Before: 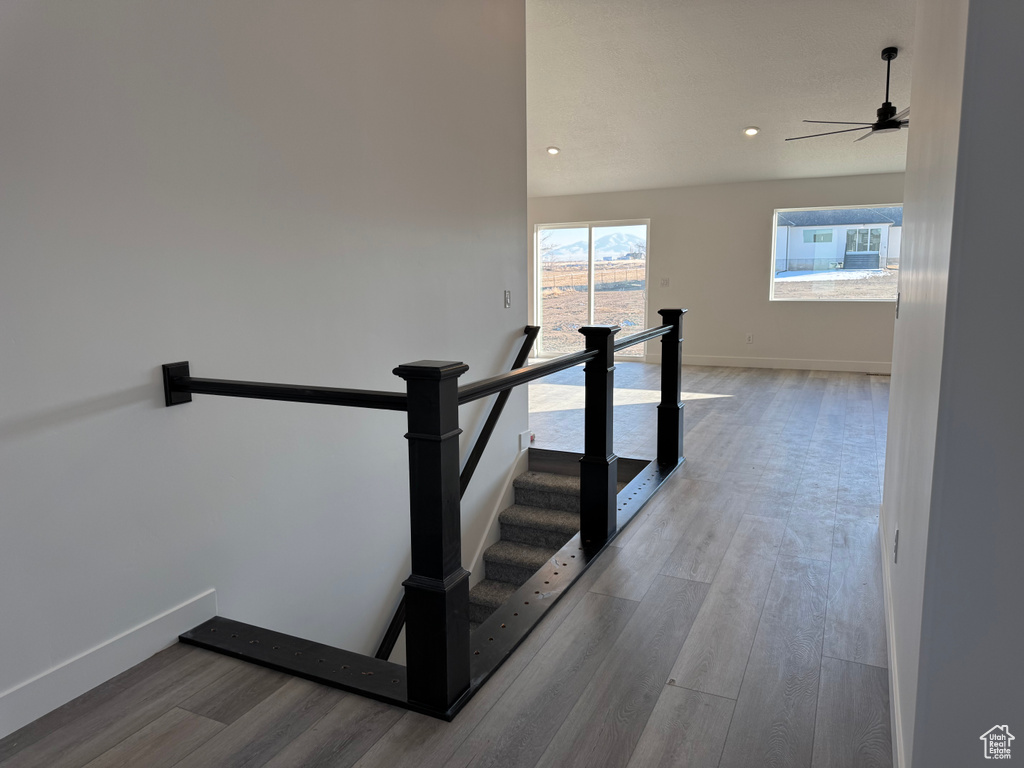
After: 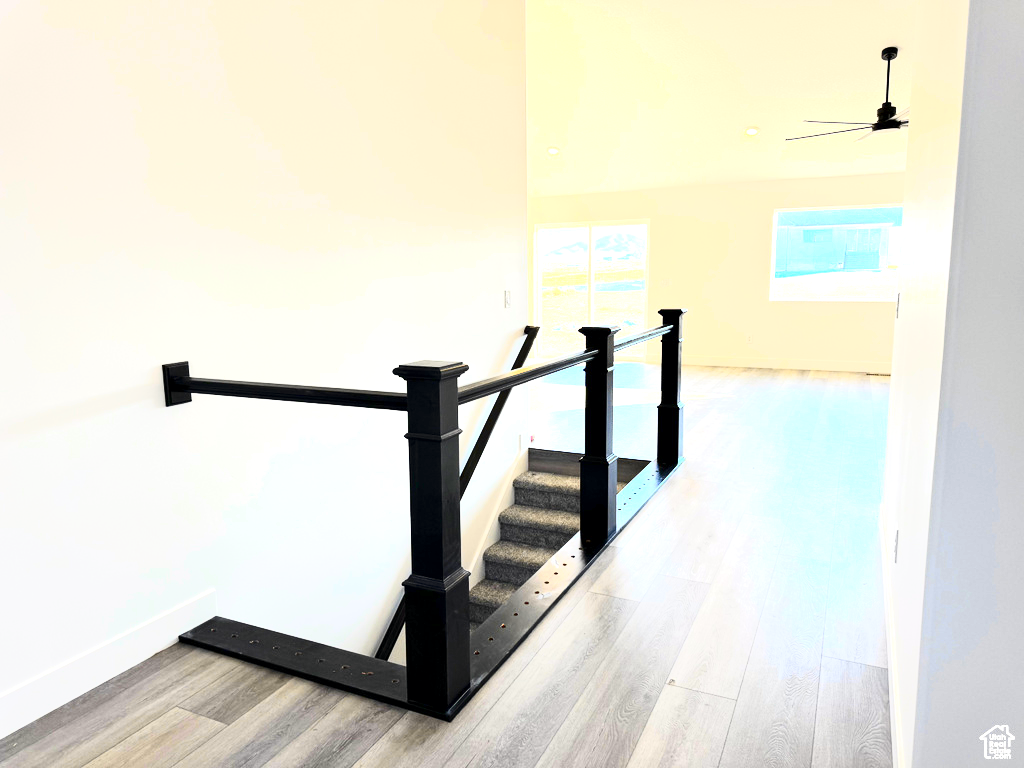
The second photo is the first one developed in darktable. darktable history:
tone curve: curves: ch0 [(0, 0) (0.187, 0.12) (0.384, 0.363) (0.577, 0.681) (0.735, 0.881) (0.864, 0.959) (1, 0.987)]; ch1 [(0, 0) (0.402, 0.36) (0.476, 0.466) (0.501, 0.501) (0.518, 0.514) (0.564, 0.614) (0.614, 0.664) (0.741, 0.829) (1, 1)]; ch2 [(0, 0) (0.429, 0.387) (0.483, 0.481) (0.503, 0.501) (0.522, 0.533) (0.564, 0.605) (0.615, 0.697) (0.702, 0.774) (1, 0.895)], color space Lab, independent channels, preserve colors none
exposure: black level correction 0.001, exposure 1.826 EV, compensate highlight preservation false
color correction: highlights b* 3.03
